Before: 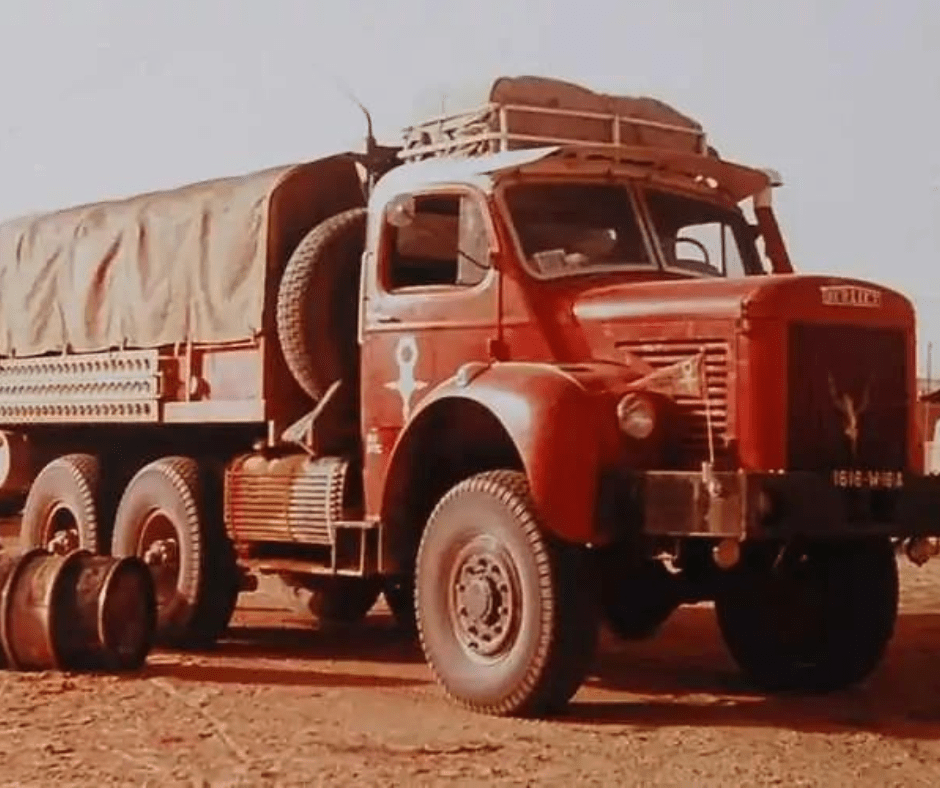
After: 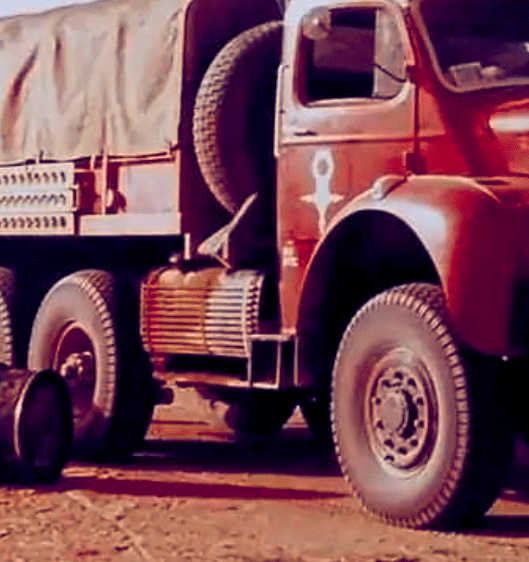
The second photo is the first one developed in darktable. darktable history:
crop: left 8.966%, top 23.852%, right 34.699%, bottom 4.703%
color balance rgb: shadows lift › luminance -41.13%, shadows lift › chroma 14.13%, shadows lift › hue 260°, power › luminance -3.76%, power › chroma 0.56%, power › hue 40.37°, highlights gain › luminance 16.81%, highlights gain › chroma 2.94%, highlights gain › hue 260°, global offset › luminance -0.29%, global offset › chroma 0.31%, global offset › hue 260°, perceptual saturation grading › global saturation 20%, perceptual saturation grading › highlights -13.92%, perceptual saturation grading › shadows 50%
